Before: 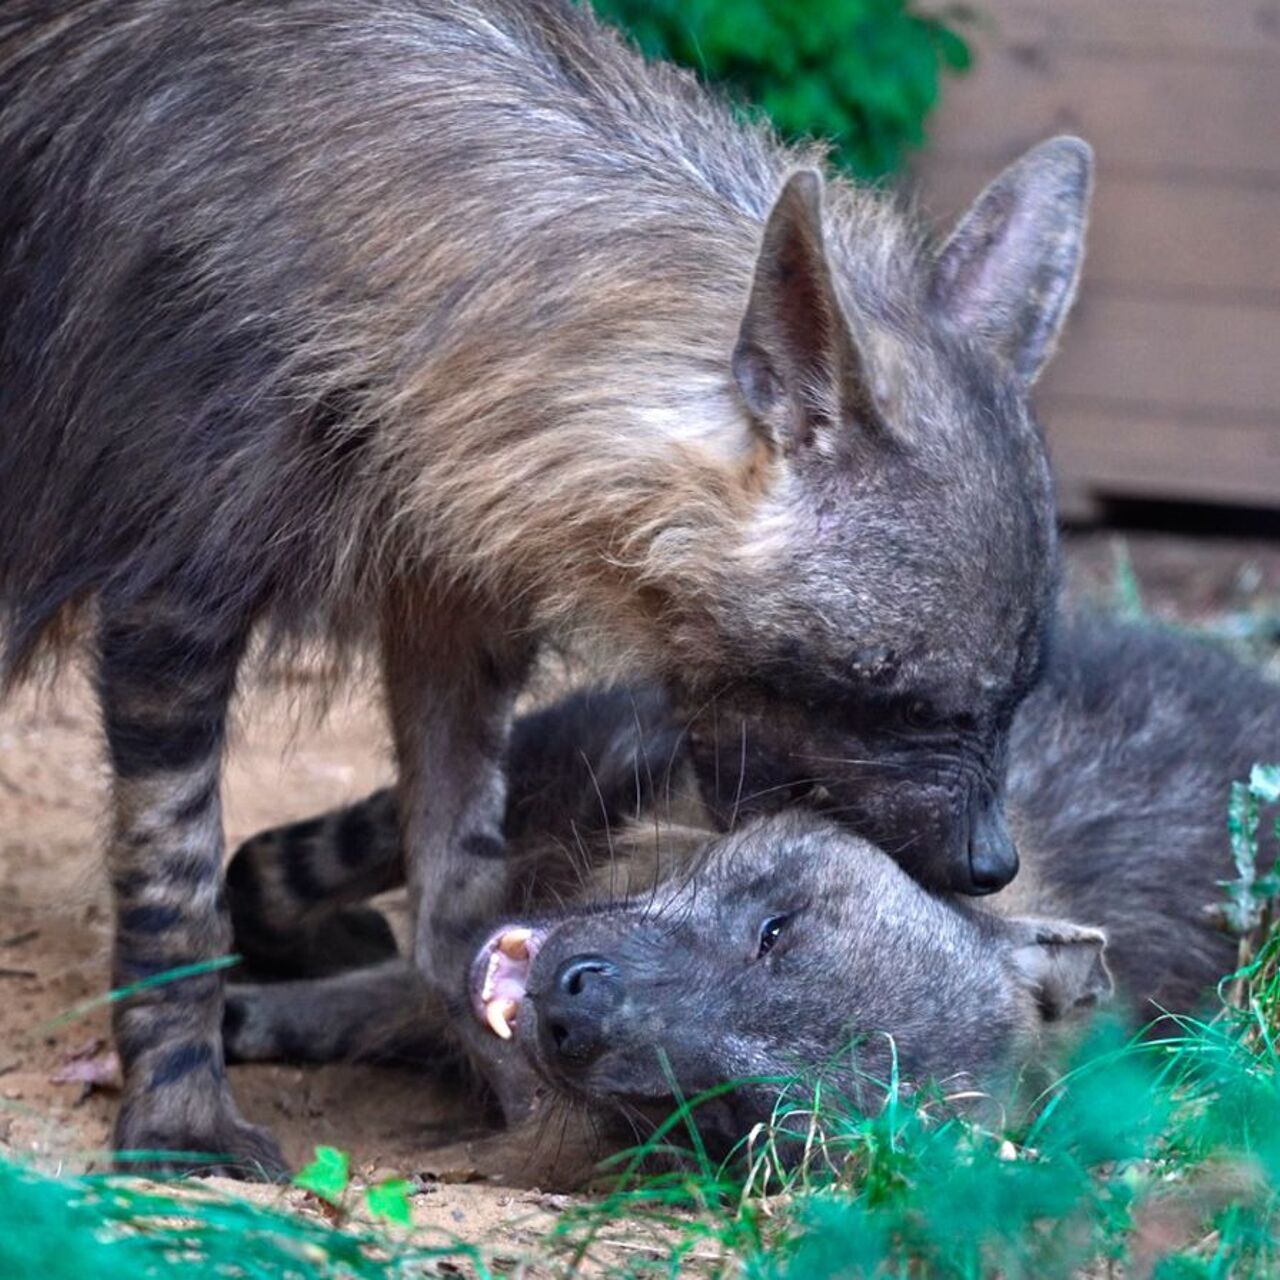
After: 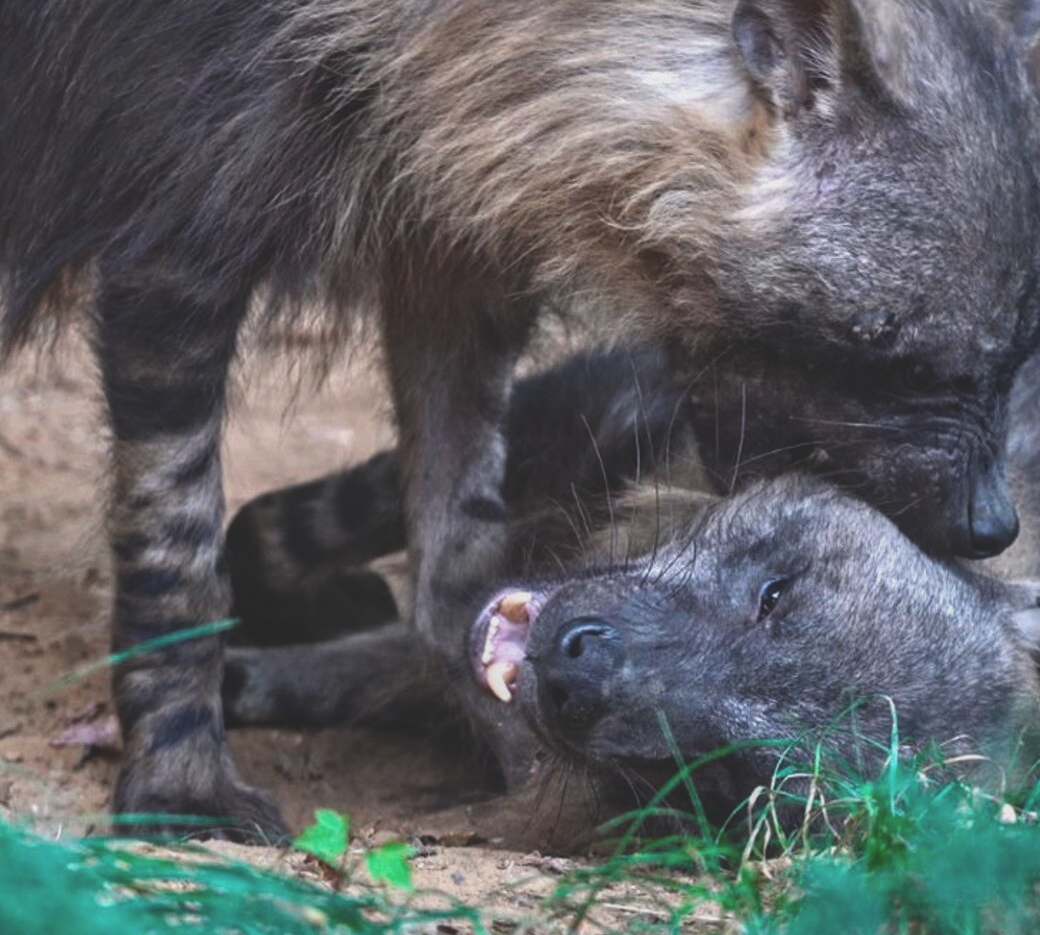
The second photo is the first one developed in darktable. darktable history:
exposure: black level correction -0.036, exposure -0.495 EV, compensate highlight preservation false
local contrast: on, module defaults
crop: top 26.406%, right 17.945%
